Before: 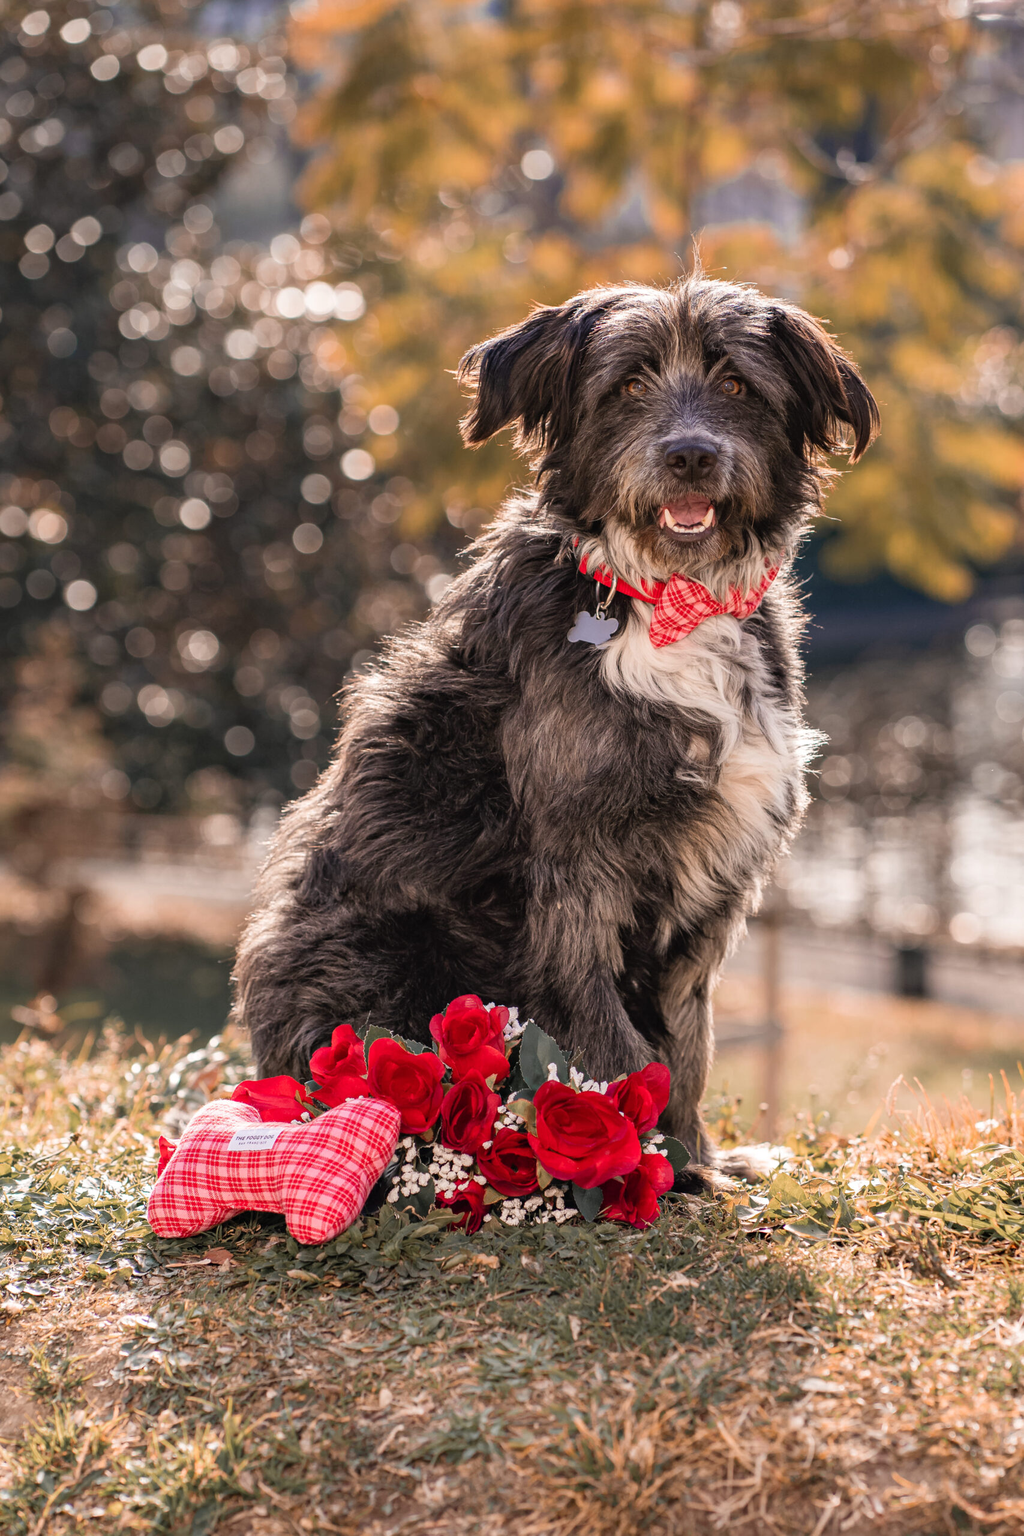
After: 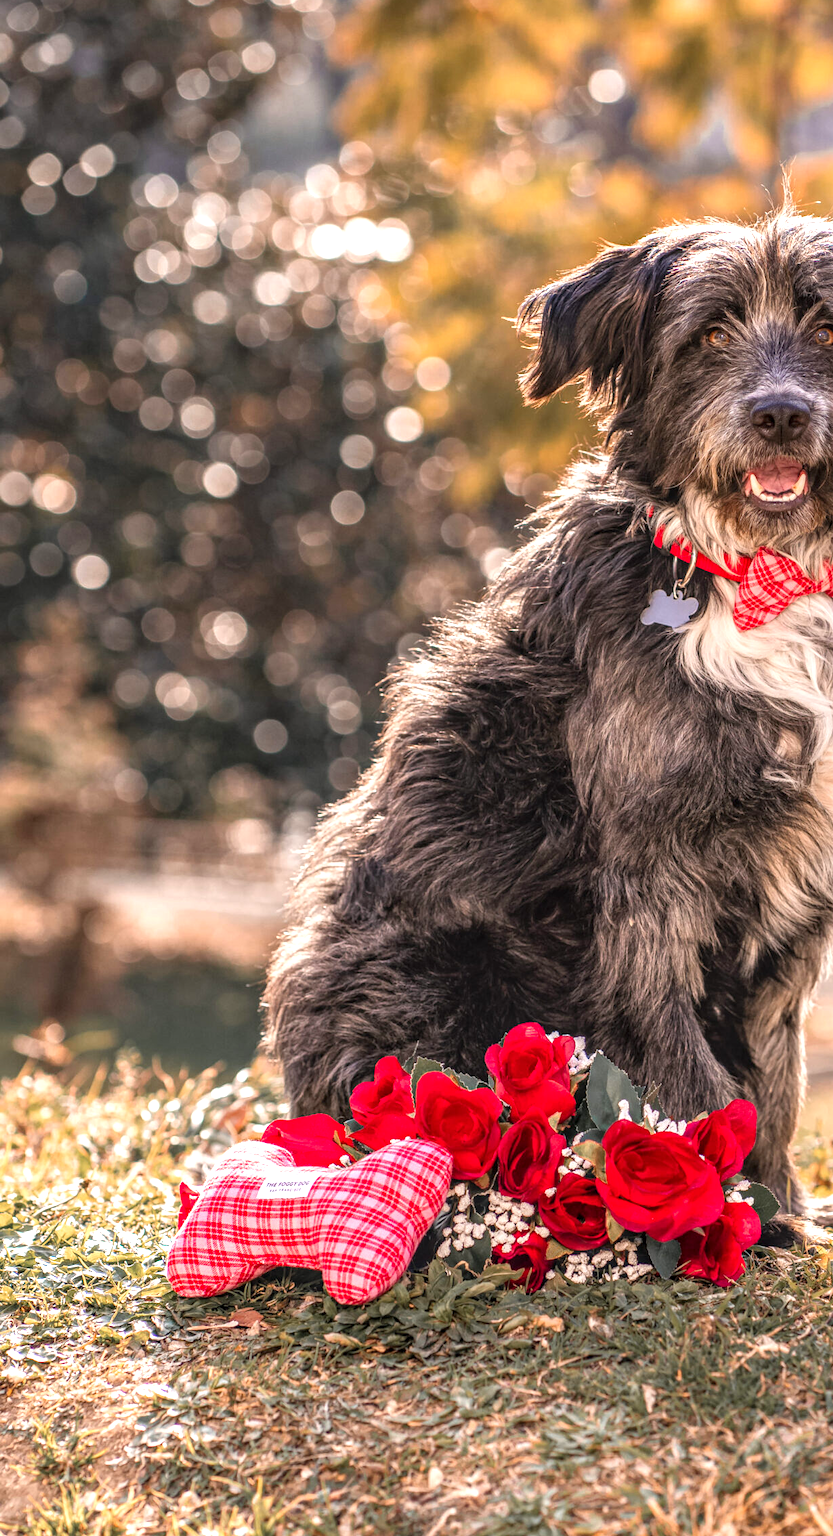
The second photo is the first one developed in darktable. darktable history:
crop: top 5.806%, right 27.865%, bottom 5.598%
exposure: black level correction 0, exposure 0.589 EV, compensate highlight preservation false
contrast brightness saturation: saturation 0.104
local contrast: highlights 5%, shadows 7%, detail 134%
